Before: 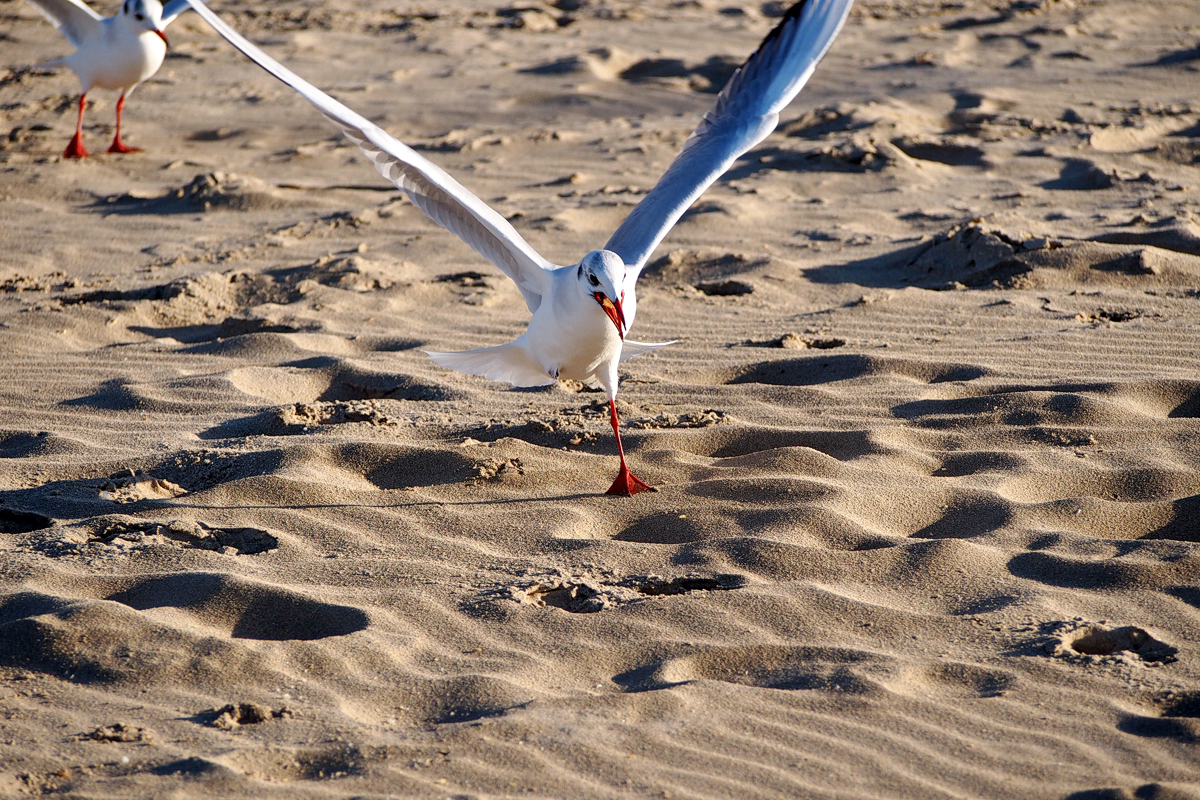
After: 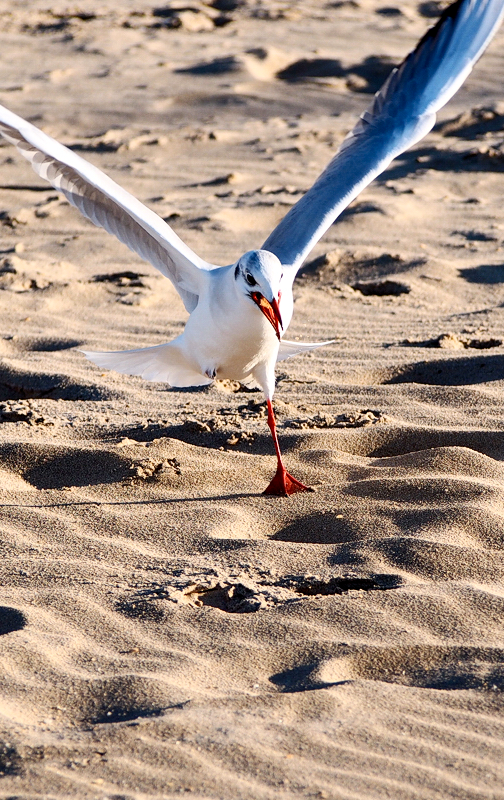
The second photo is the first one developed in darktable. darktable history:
contrast brightness saturation: contrast 0.238, brightness 0.093
crop: left 28.589%, right 29.304%
